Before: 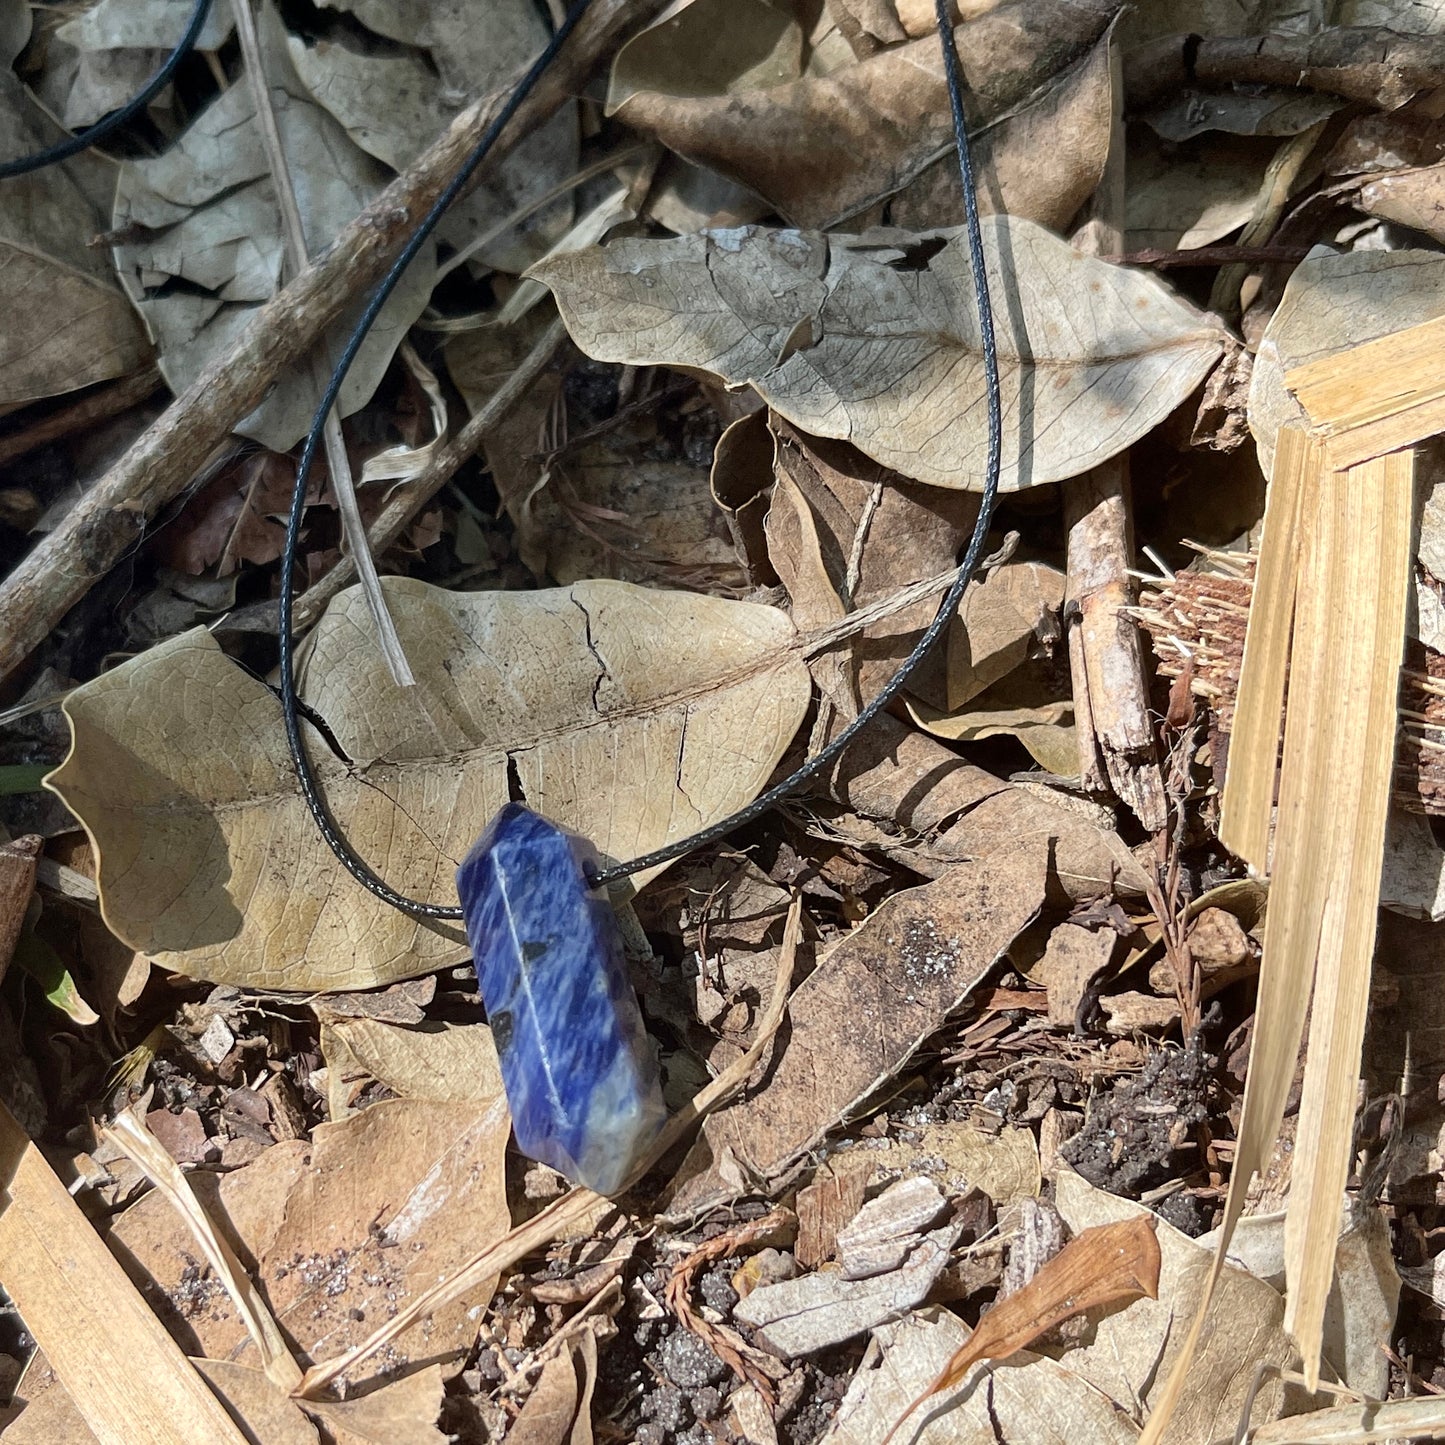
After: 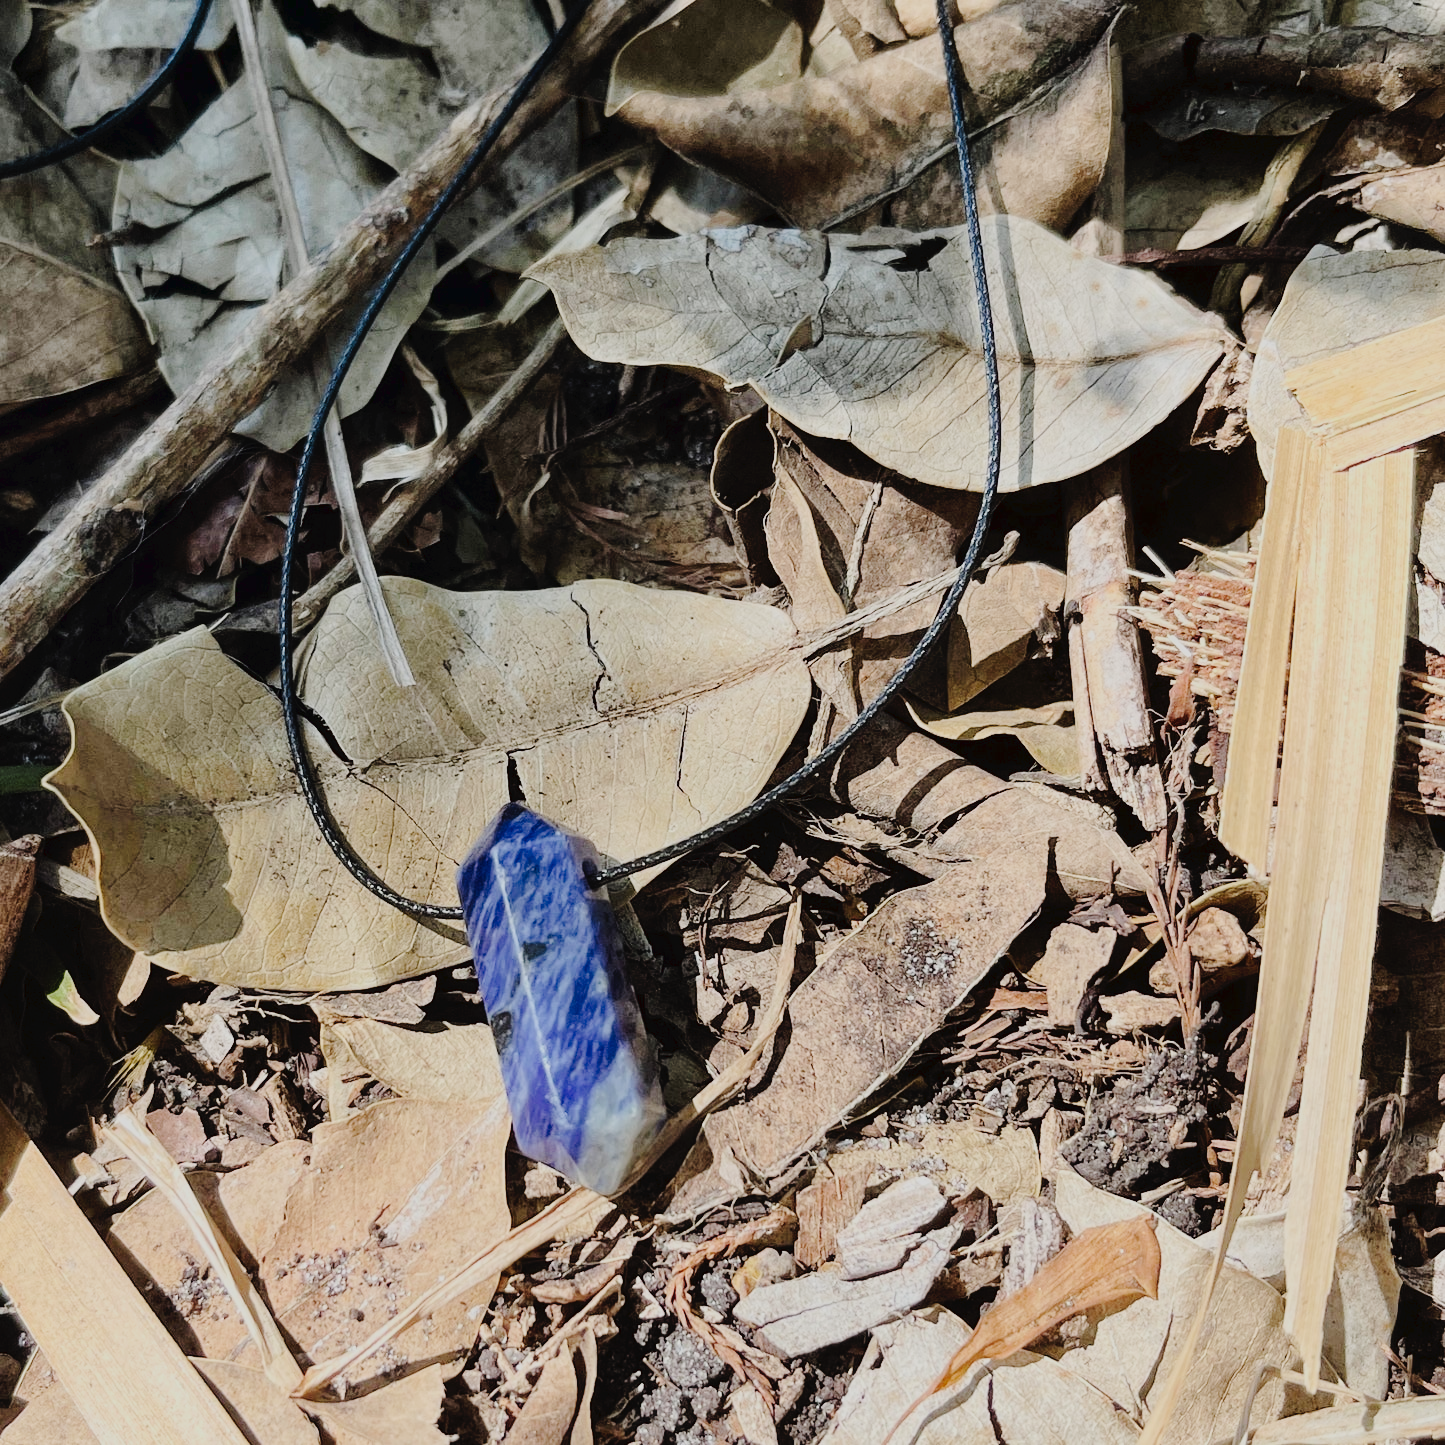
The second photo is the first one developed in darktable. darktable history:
filmic rgb: black relative exposure -7.65 EV, white relative exposure 4.56 EV, hardness 3.61, color science v6 (2022)
tone curve: curves: ch0 [(0, 0) (0.003, 0.026) (0.011, 0.03) (0.025, 0.038) (0.044, 0.046) (0.069, 0.055) (0.1, 0.075) (0.136, 0.114) (0.177, 0.158) (0.224, 0.215) (0.277, 0.296) (0.335, 0.386) (0.399, 0.479) (0.468, 0.568) (0.543, 0.637) (0.623, 0.707) (0.709, 0.773) (0.801, 0.834) (0.898, 0.896) (1, 1)], preserve colors none
